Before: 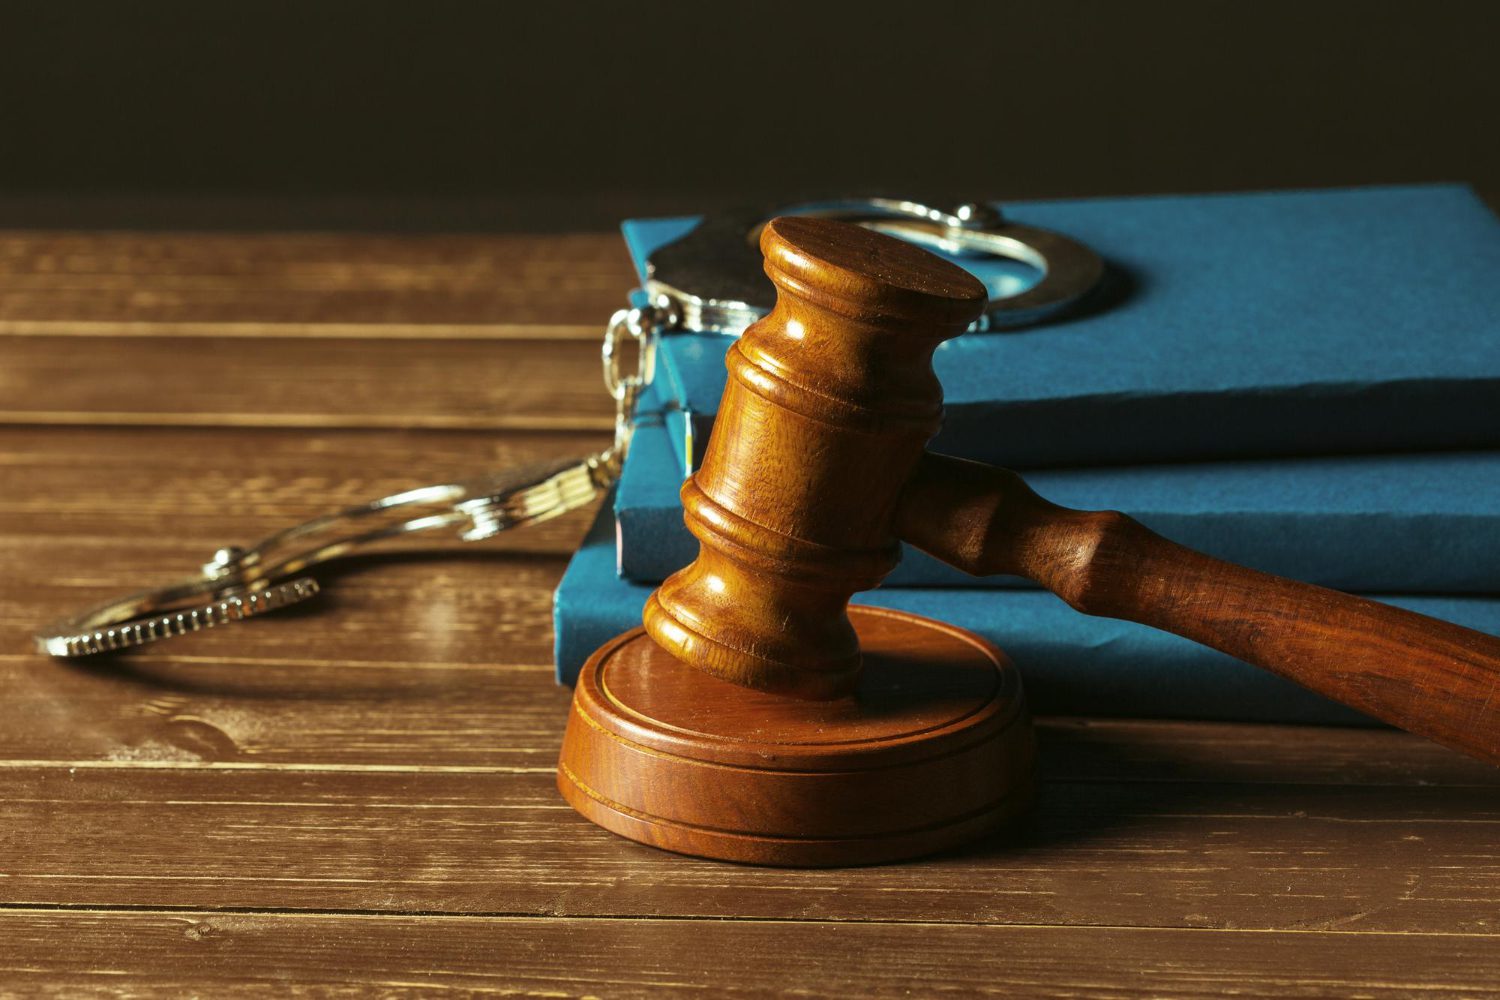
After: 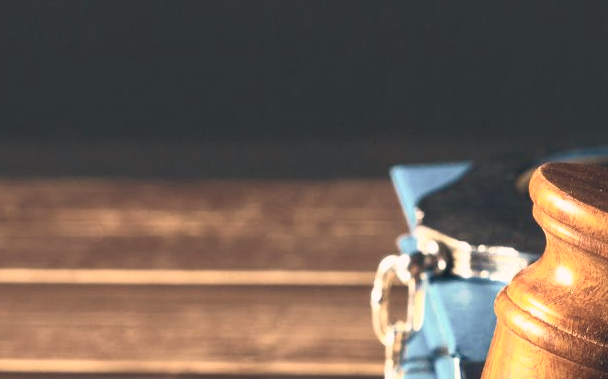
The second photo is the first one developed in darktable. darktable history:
exposure: compensate exposure bias true, compensate highlight preservation false
color correction: highlights a* 14.46, highlights b* 5.85, shadows a* -5.53, shadows b* -15.24, saturation 0.85
crop: left 15.452%, top 5.459%, right 43.956%, bottom 56.62%
contrast brightness saturation: contrast 0.39, brightness 0.53
